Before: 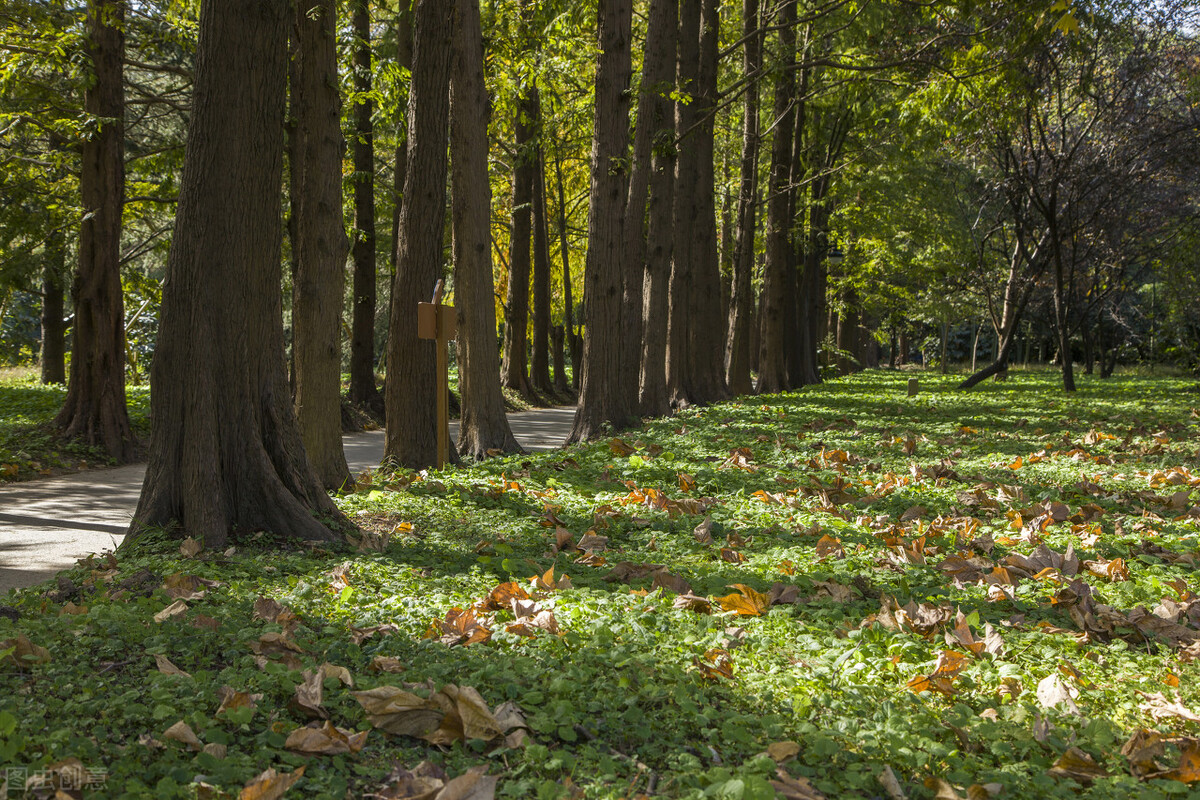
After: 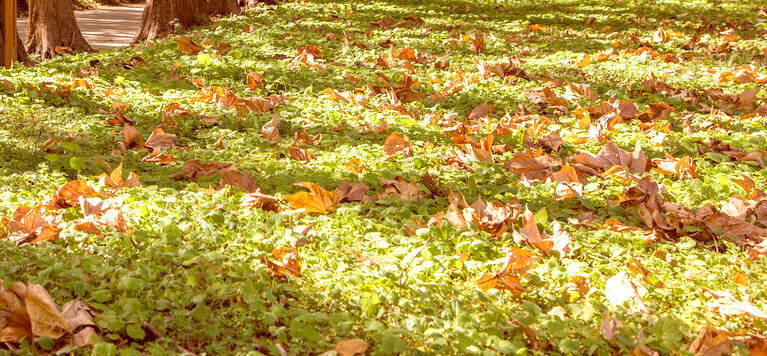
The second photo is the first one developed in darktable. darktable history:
crop and rotate: left 36.008%, top 50.492%, bottom 4.96%
color correction: highlights a* 9.52, highlights b* 8.96, shadows a* 39.55, shadows b* 39.9, saturation 0.77
levels: levels [0.036, 0.364, 0.827]
